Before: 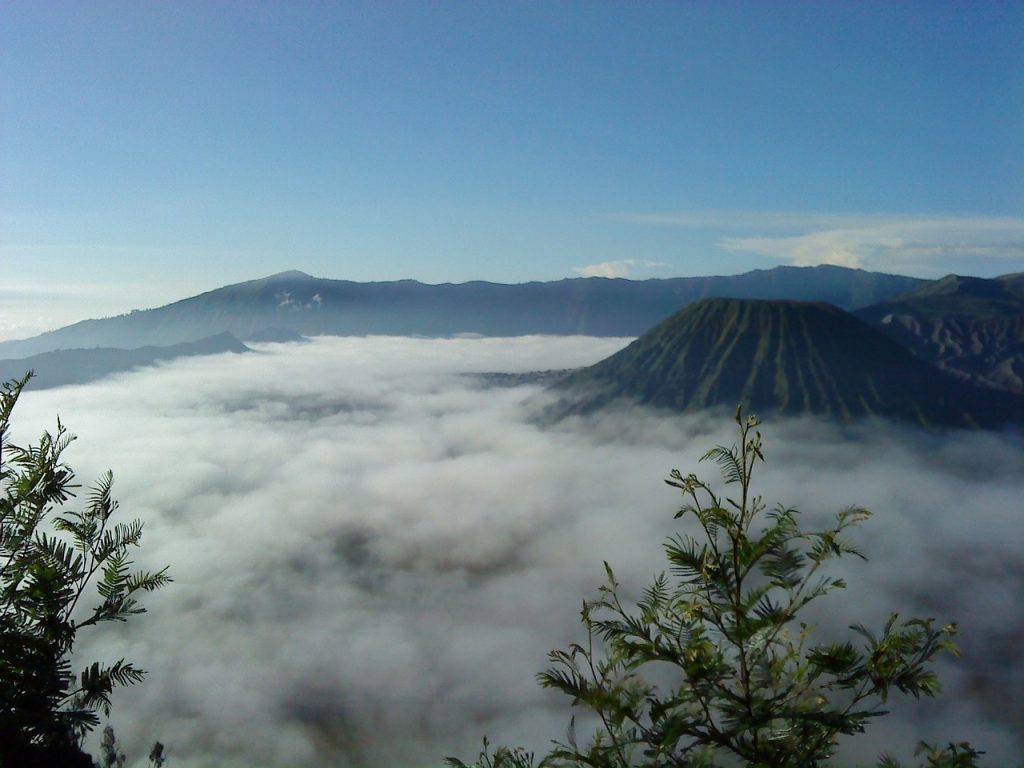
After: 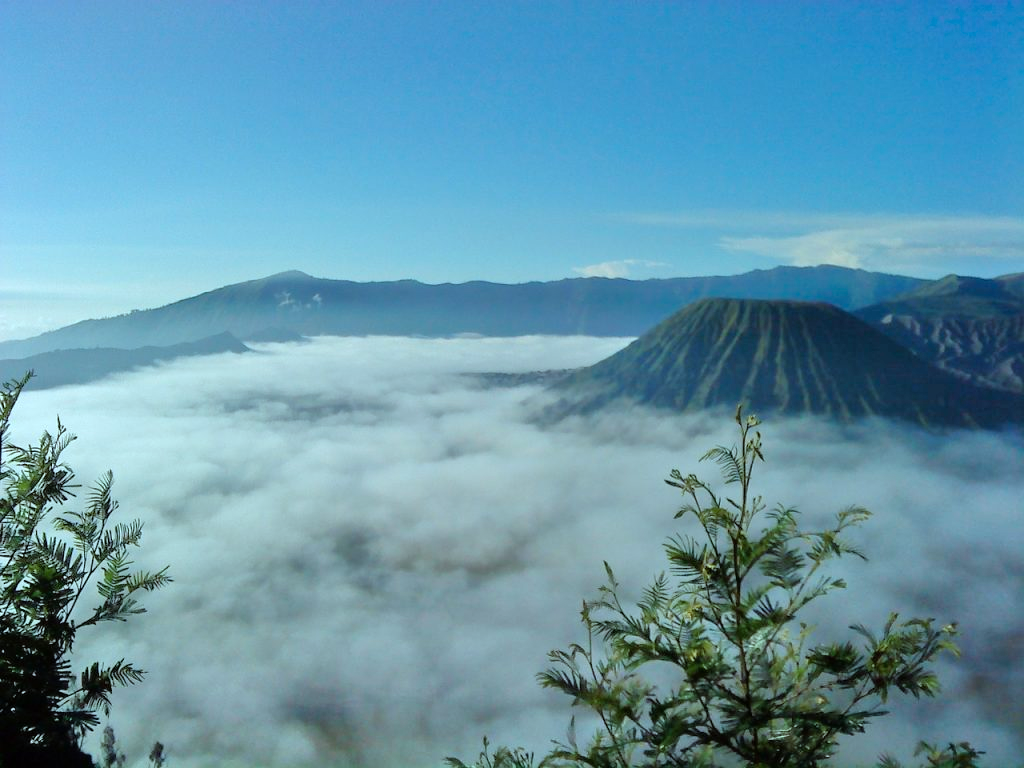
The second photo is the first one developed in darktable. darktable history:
color correction: highlights a* -10.04, highlights b* -10.37
tone equalizer: -7 EV 0.15 EV, -6 EV 0.6 EV, -5 EV 1.15 EV, -4 EV 1.33 EV, -3 EV 1.15 EV, -2 EV 0.6 EV, -1 EV 0.15 EV, mask exposure compensation -0.5 EV
